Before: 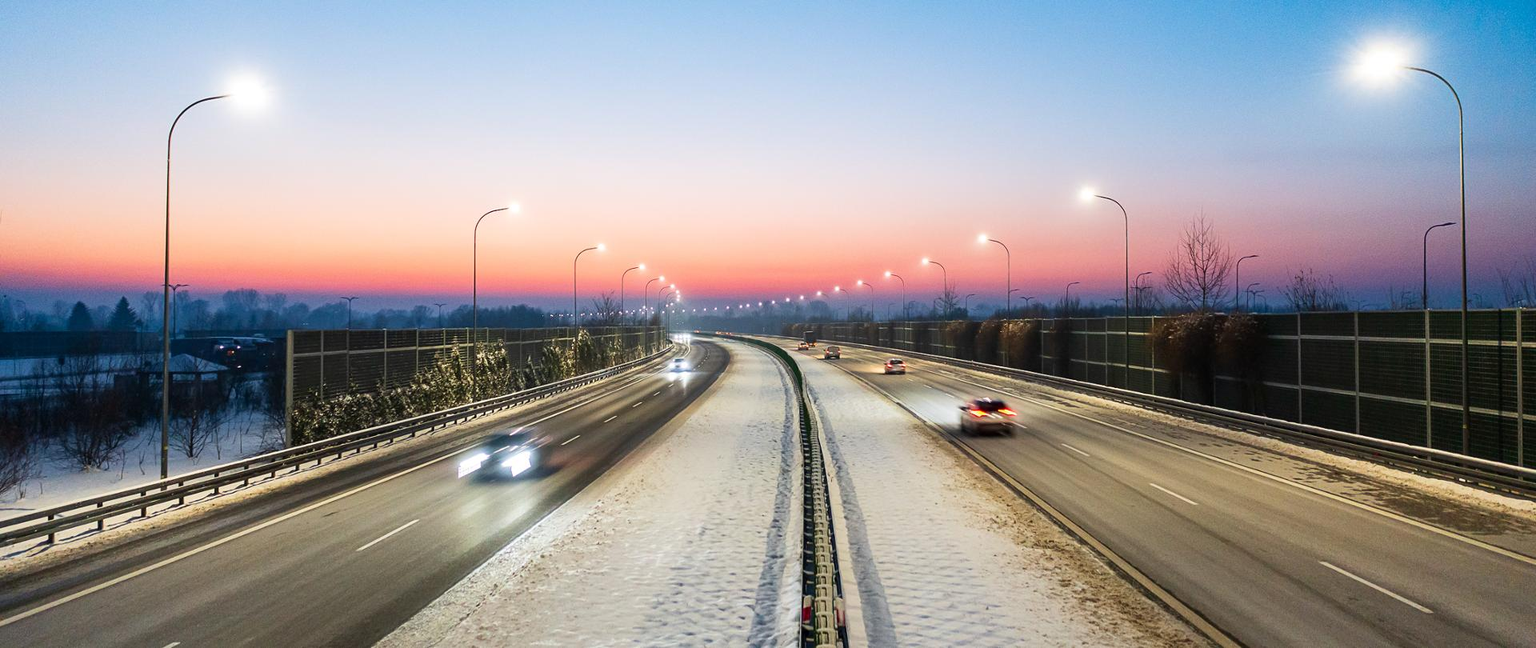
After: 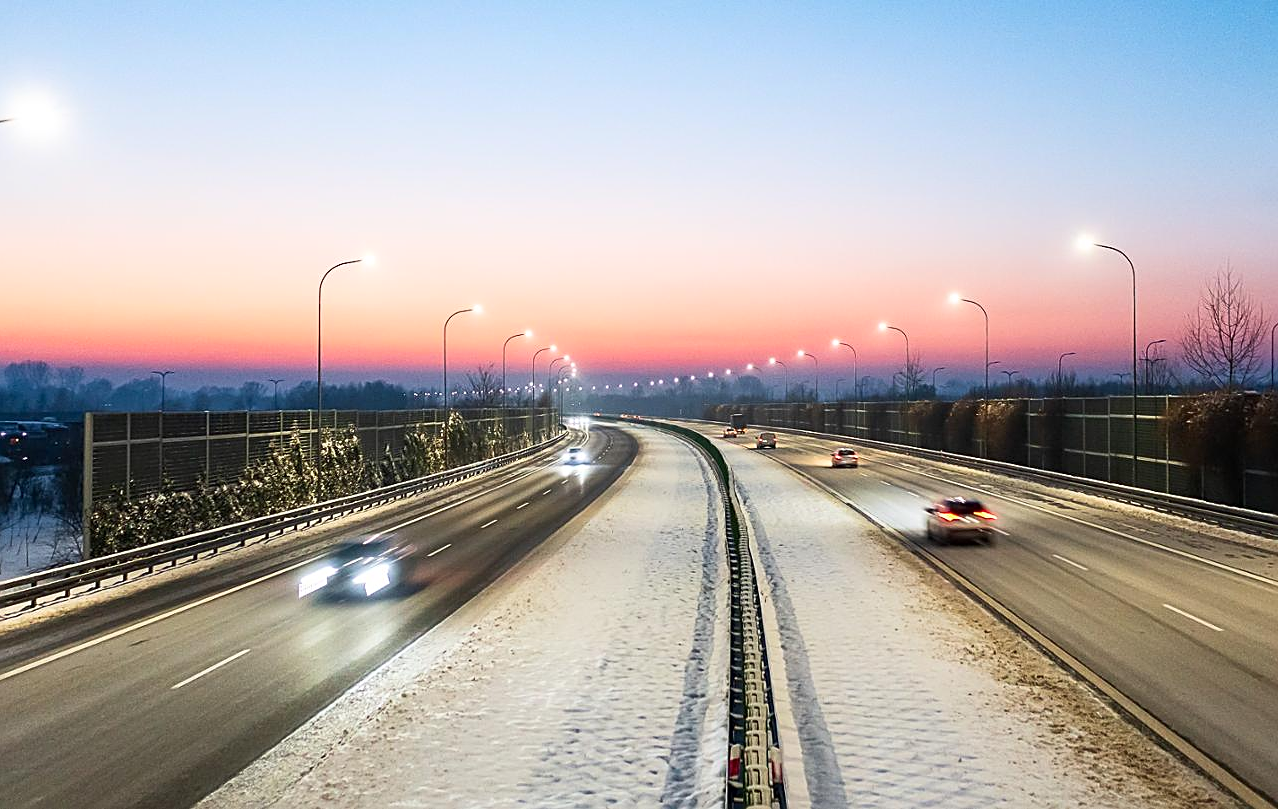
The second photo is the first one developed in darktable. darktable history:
crop and rotate: left 14.321%, right 19.067%
shadows and highlights: shadows 0.894, highlights 40.03
sharpen: on, module defaults
